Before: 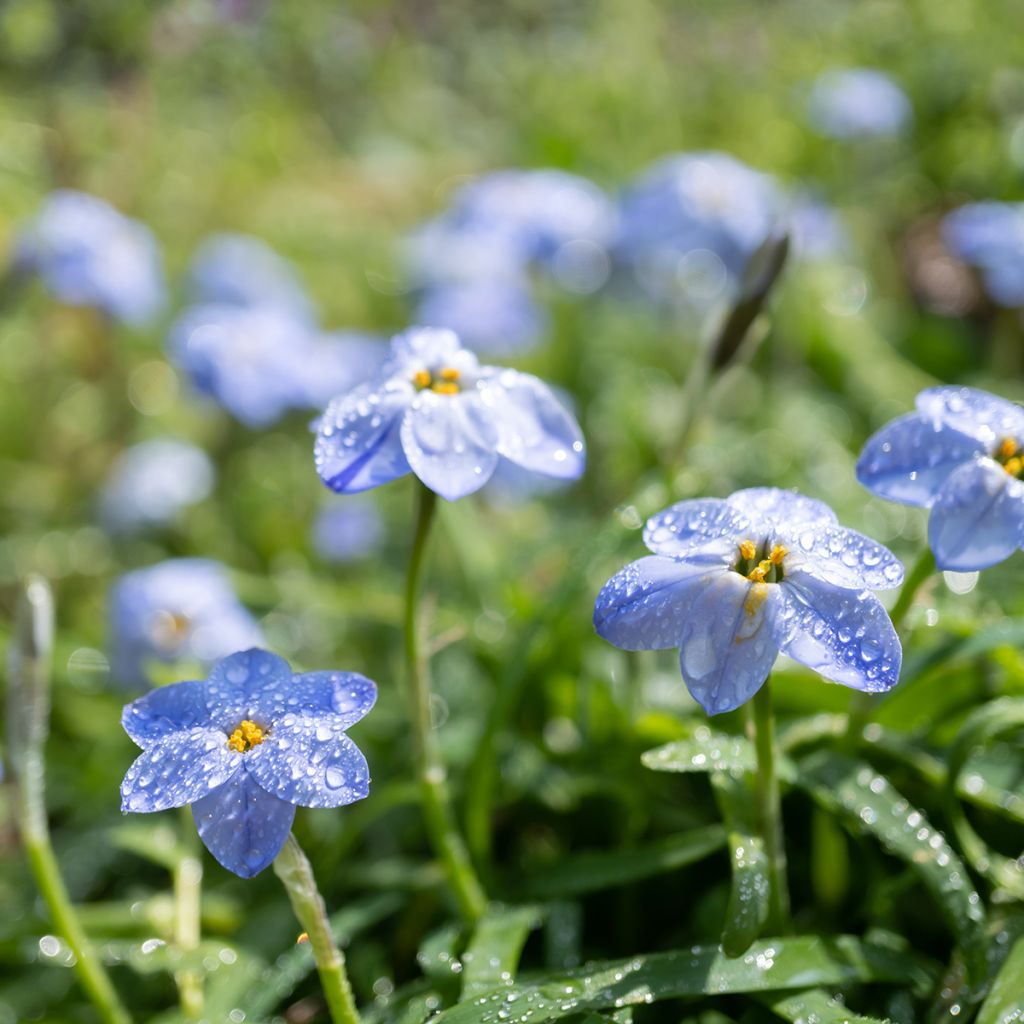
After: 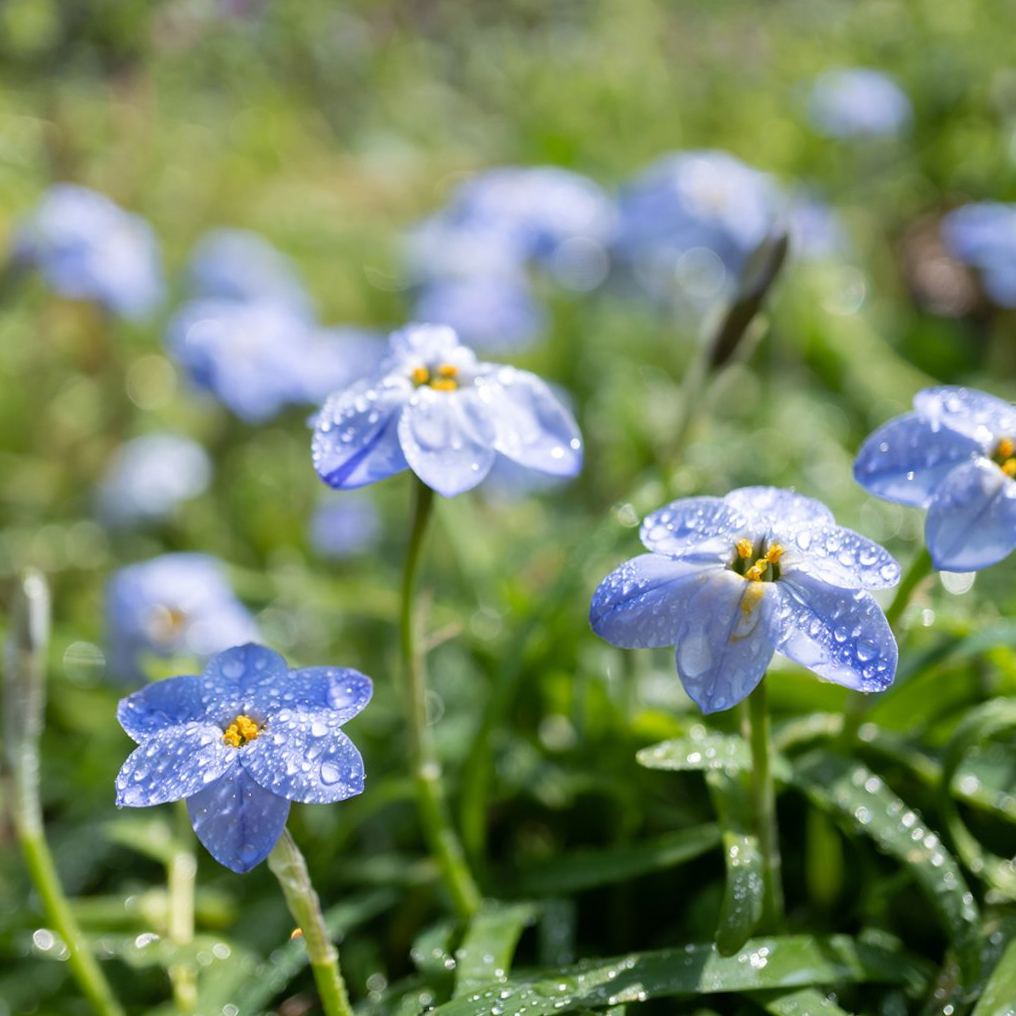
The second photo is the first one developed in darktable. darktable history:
crop and rotate: angle -0.427°
